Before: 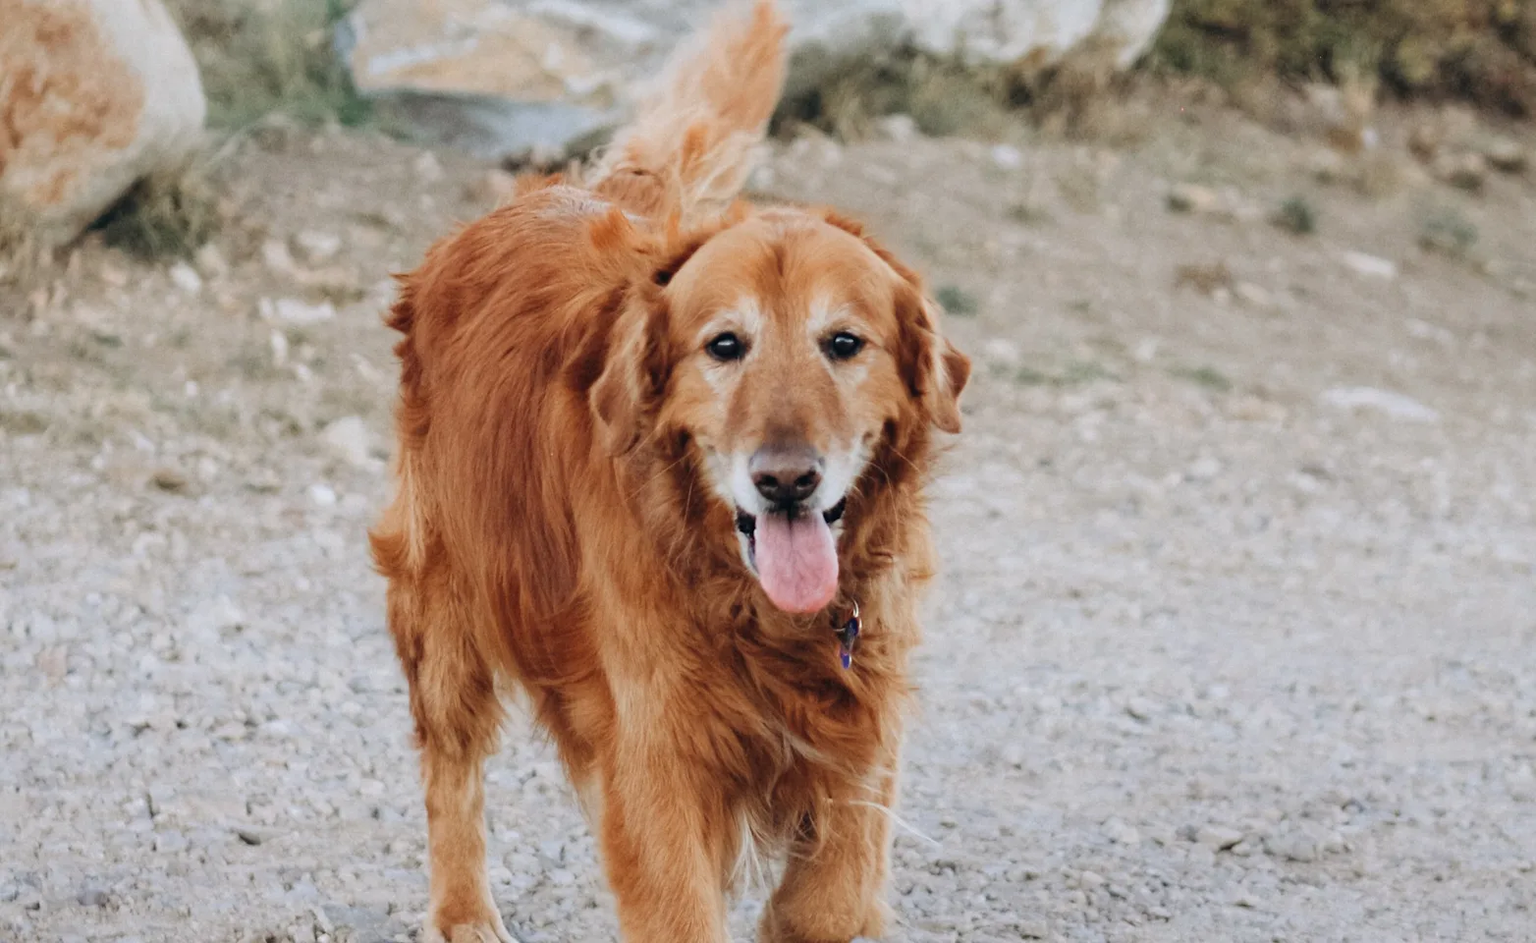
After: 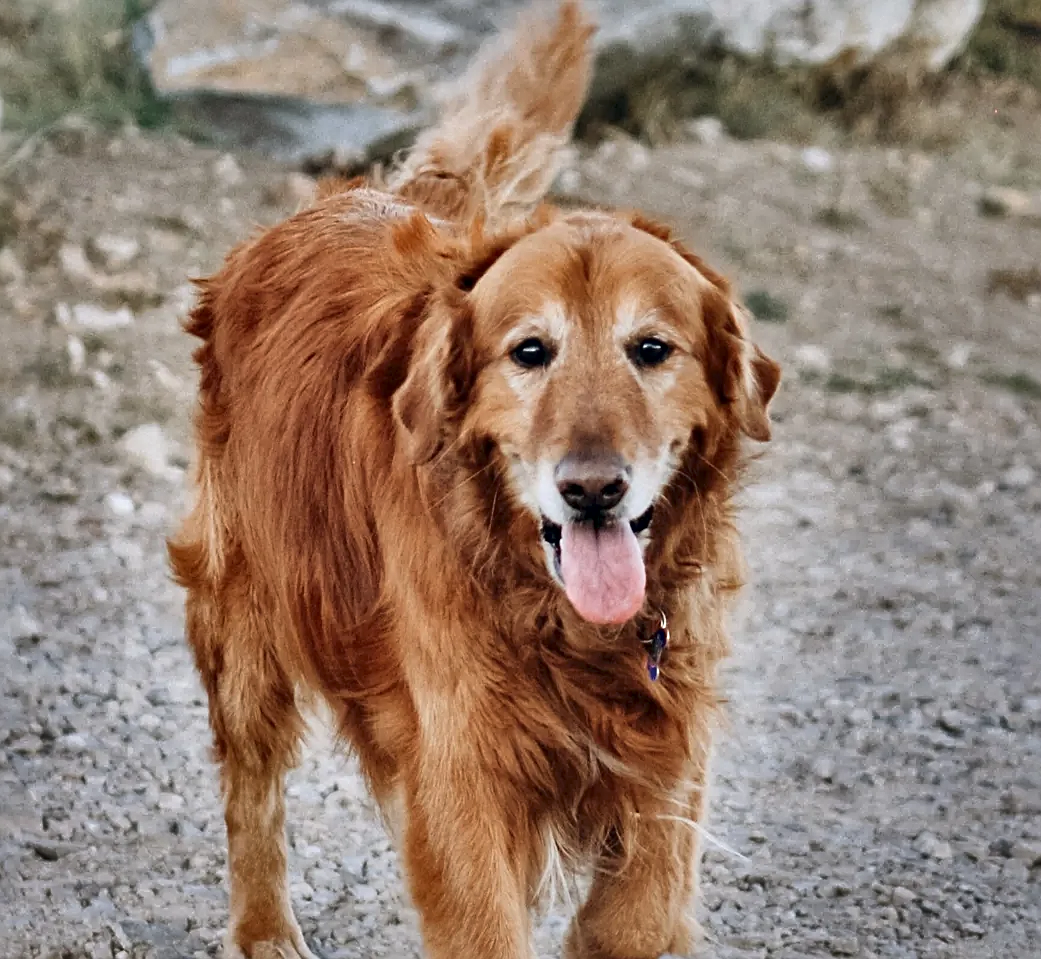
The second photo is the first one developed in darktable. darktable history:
crop and rotate: left 13.353%, right 20.029%
sharpen: on, module defaults
local contrast: mode bilateral grid, contrast 25, coarseness 60, detail 151%, midtone range 0.2
shadows and highlights: shadows 20.91, highlights -81.73, soften with gaussian
